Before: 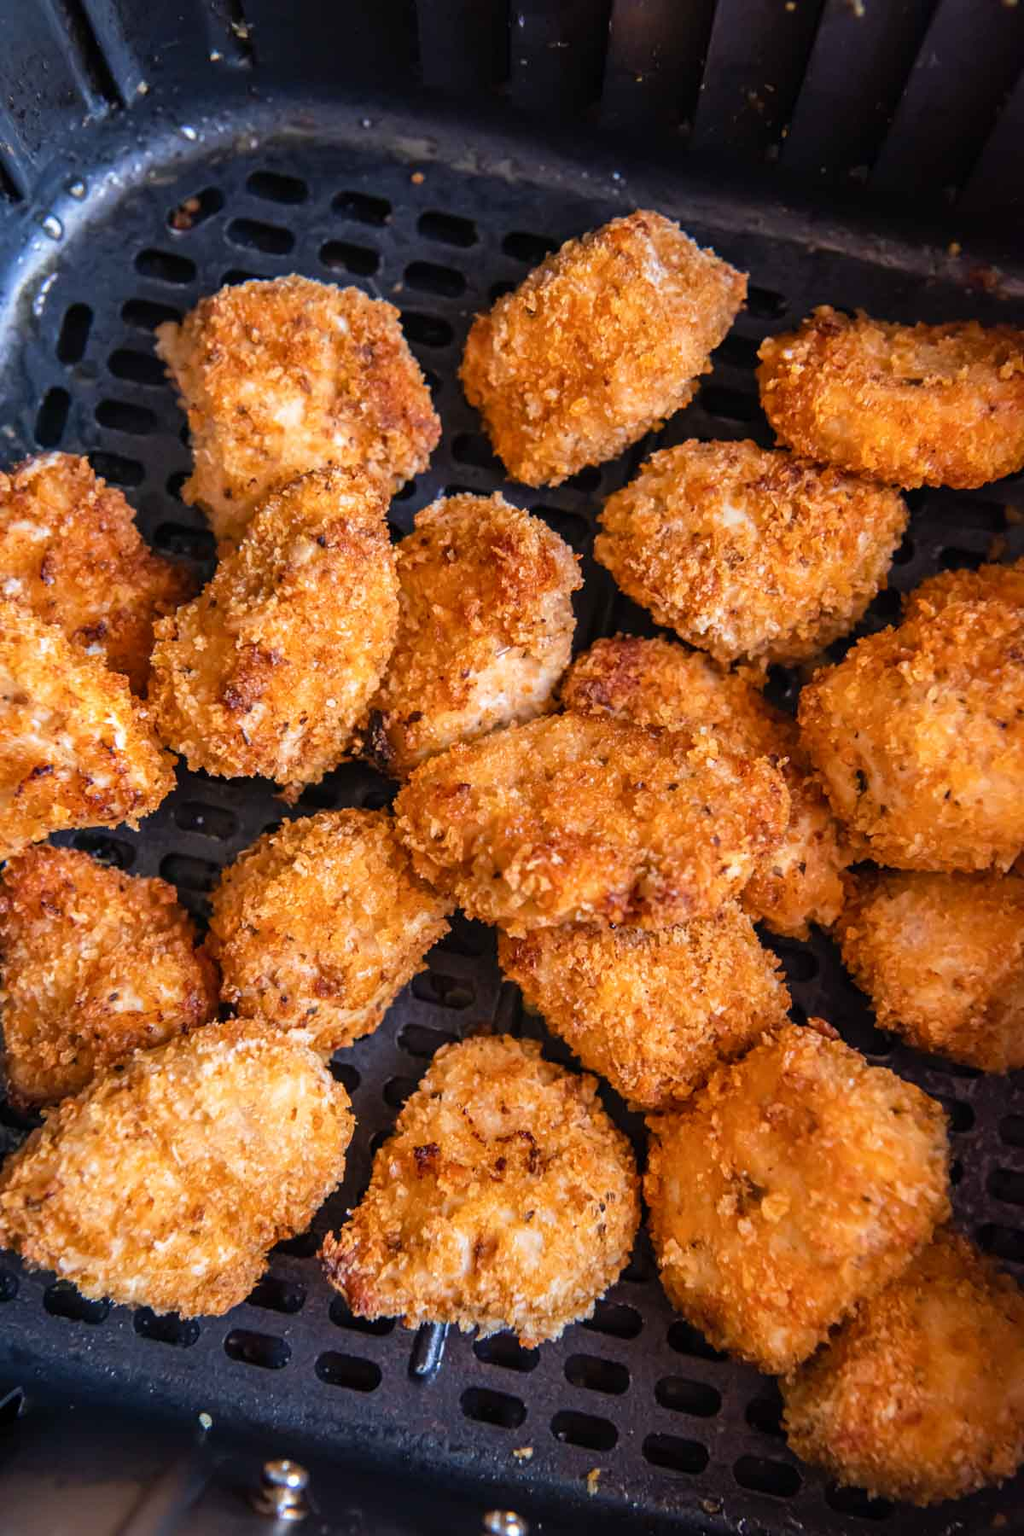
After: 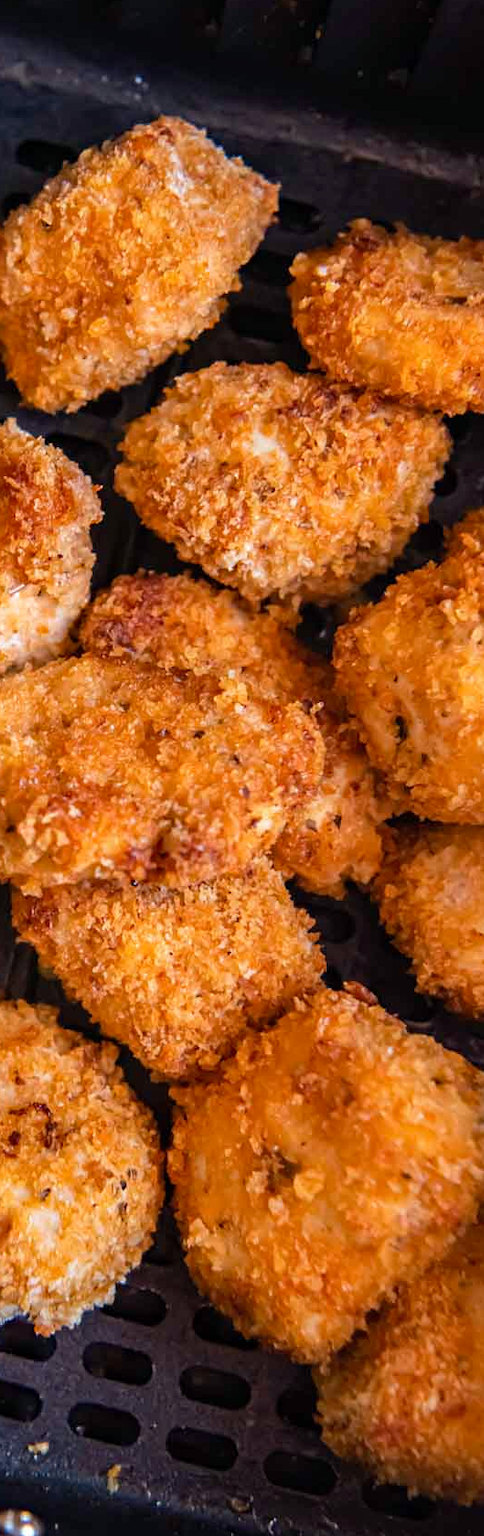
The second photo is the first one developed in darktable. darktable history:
haze removal: adaptive false
sharpen: radius 5.325, amount 0.312, threshold 26.433
crop: left 47.628%, top 6.643%, right 7.874%
